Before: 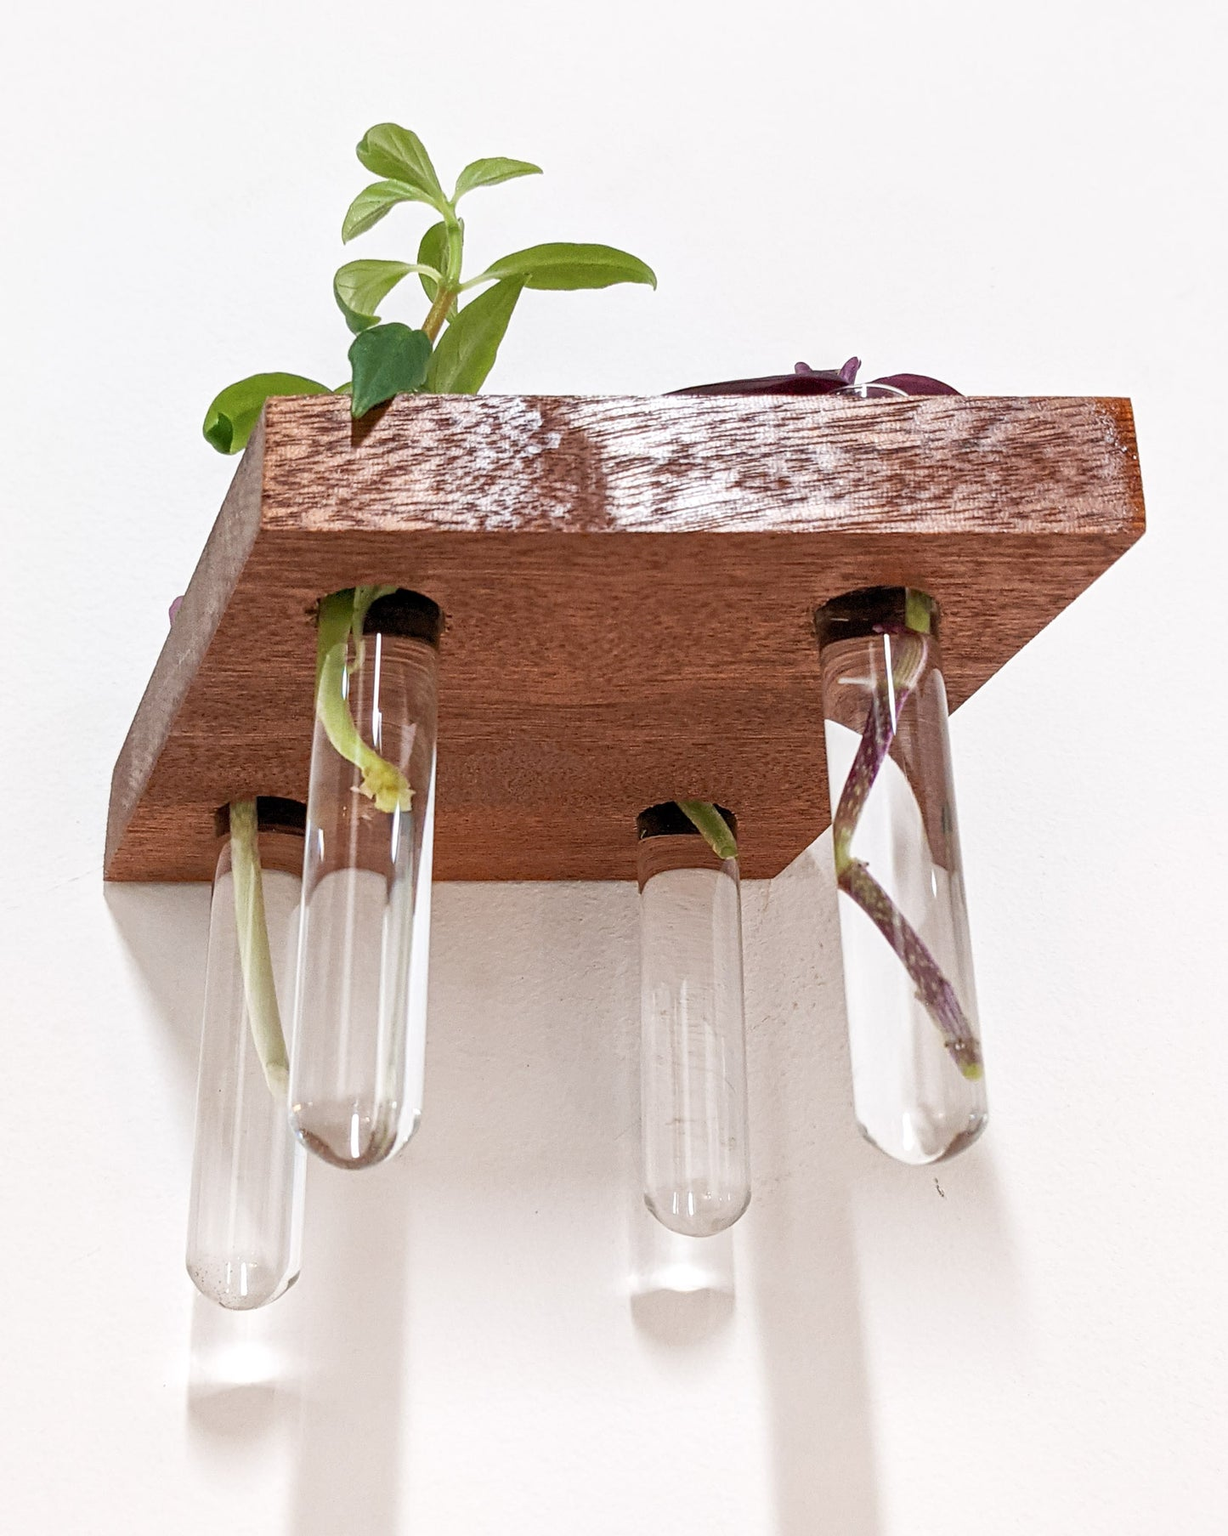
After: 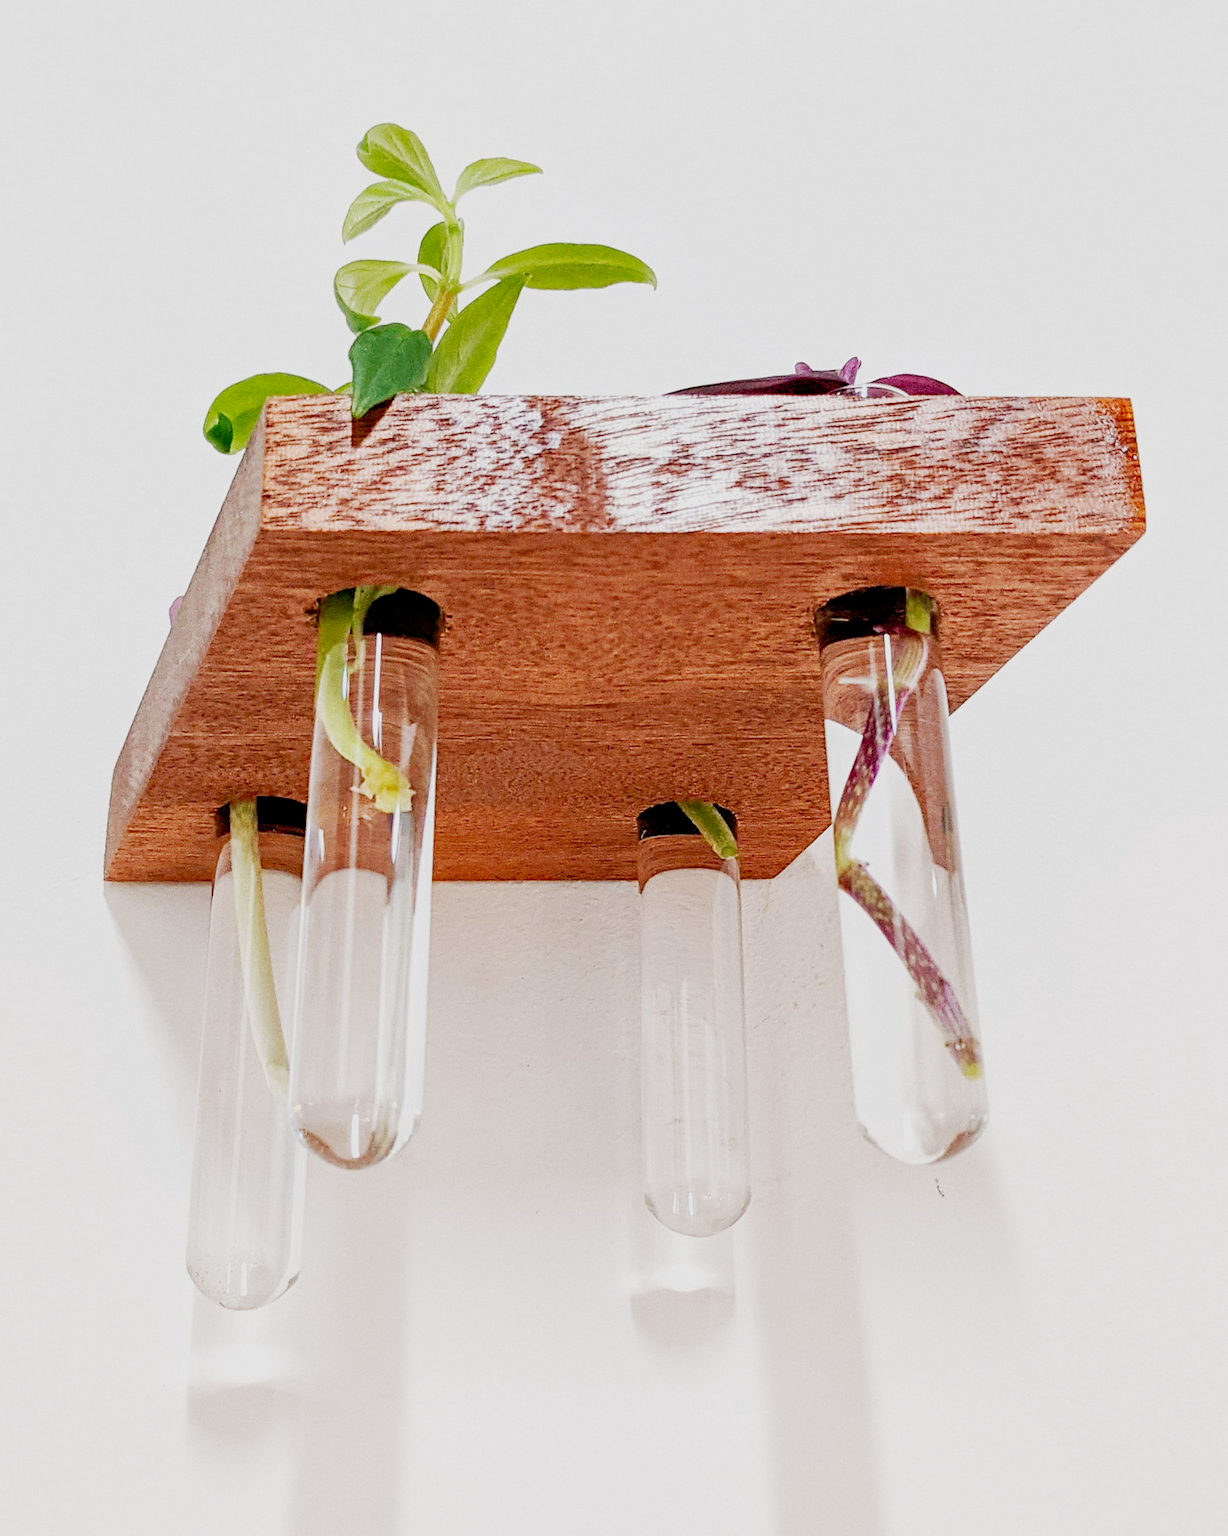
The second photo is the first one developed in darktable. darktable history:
contrast equalizer: y [[0.518, 0.517, 0.501, 0.5, 0.5, 0.5], [0.5 ×6], [0.5 ×6], [0 ×6], [0 ×6]]
grain: coarseness 14.57 ISO, strength 8.8%
tone curve: curves: ch0 [(0, 0) (0.003, 0.003) (0.011, 0.009) (0.025, 0.022) (0.044, 0.037) (0.069, 0.051) (0.1, 0.079) (0.136, 0.114) (0.177, 0.152) (0.224, 0.212) (0.277, 0.281) (0.335, 0.358) (0.399, 0.459) (0.468, 0.573) (0.543, 0.684) (0.623, 0.779) (0.709, 0.866) (0.801, 0.949) (0.898, 0.98) (1, 1)], preserve colors none
filmic rgb: black relative exposure -7 EV, white relative exposure 6 EV, threshold 3 EV, target black luminance 0%, hardness 2.73, latitude 61.22%, contrast 0.691, highlights saturation mix 10%, shadows ↔ highlights balance -0.073%, preserve chrominance no, color science v4 (2020), iterations of high-quality reconstruction 10, contrast in shadows soft, contrast in highlights soft, enable highlight reconstruction true
